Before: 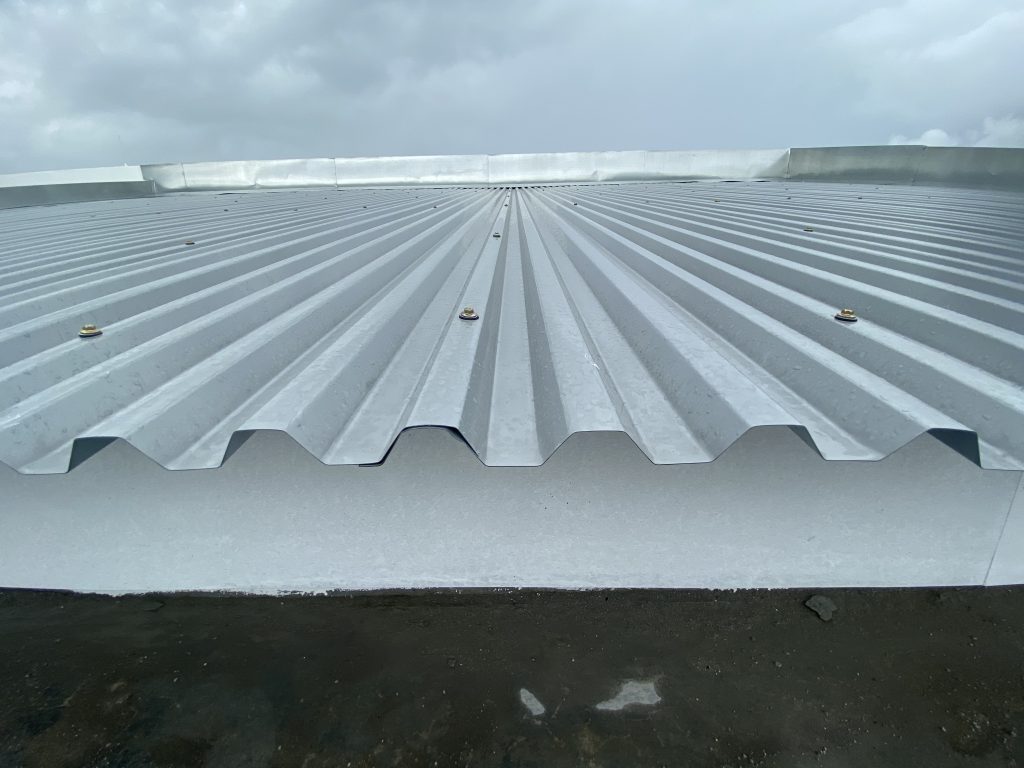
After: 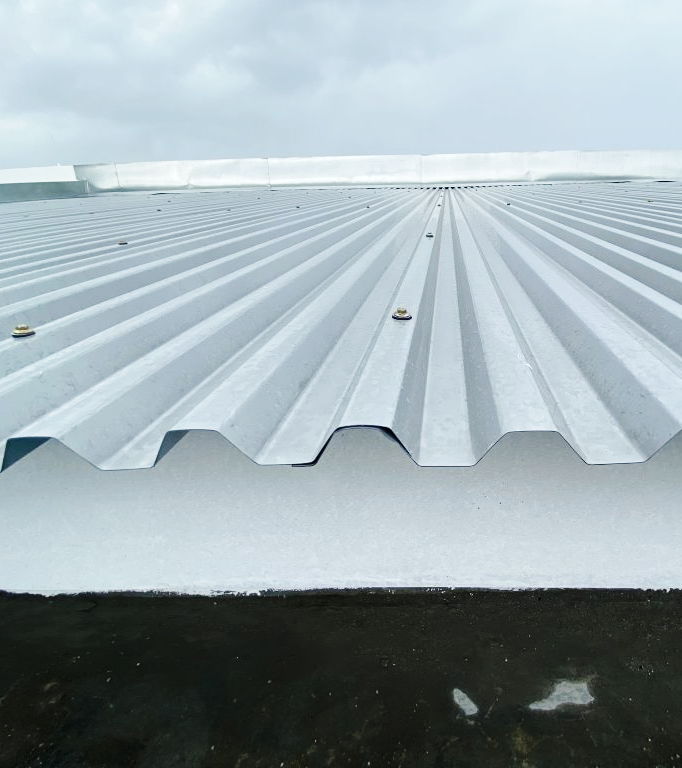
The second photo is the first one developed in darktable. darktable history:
base curve: curves: ch0 [(0, 0) (0.036, 0.025) (0.121, 0.166) (0.206, 0.329) (0.605, 0.79) (1, 1)], preserve colors none
crop and rotate: left 6.617%, right 26.717%
